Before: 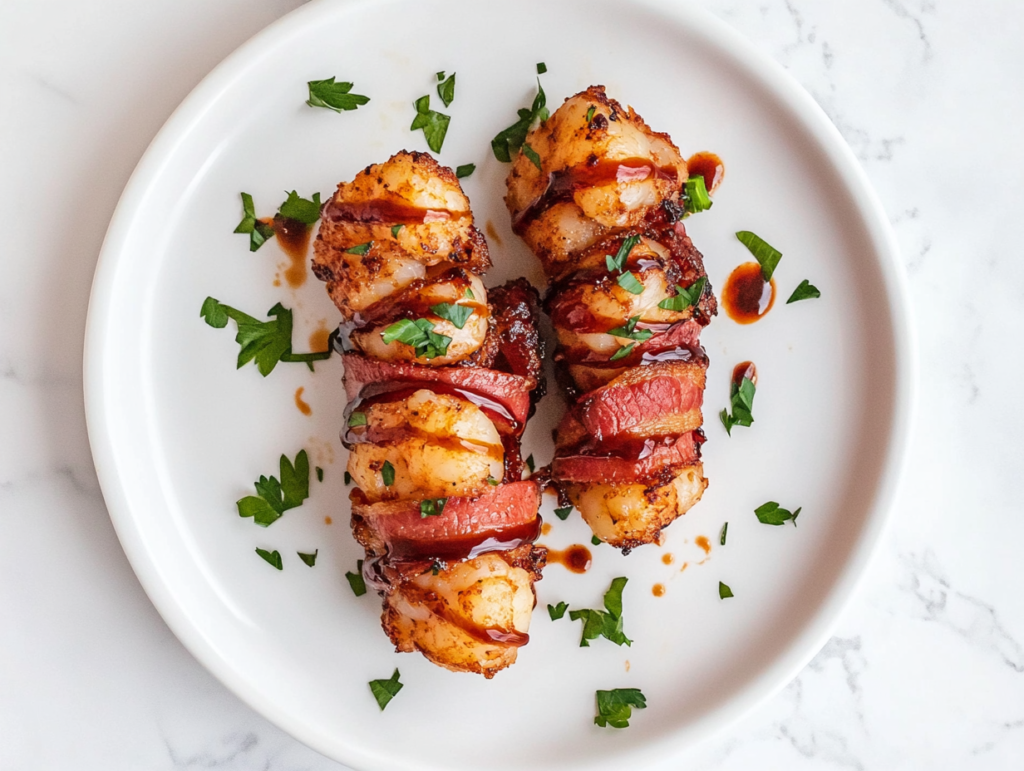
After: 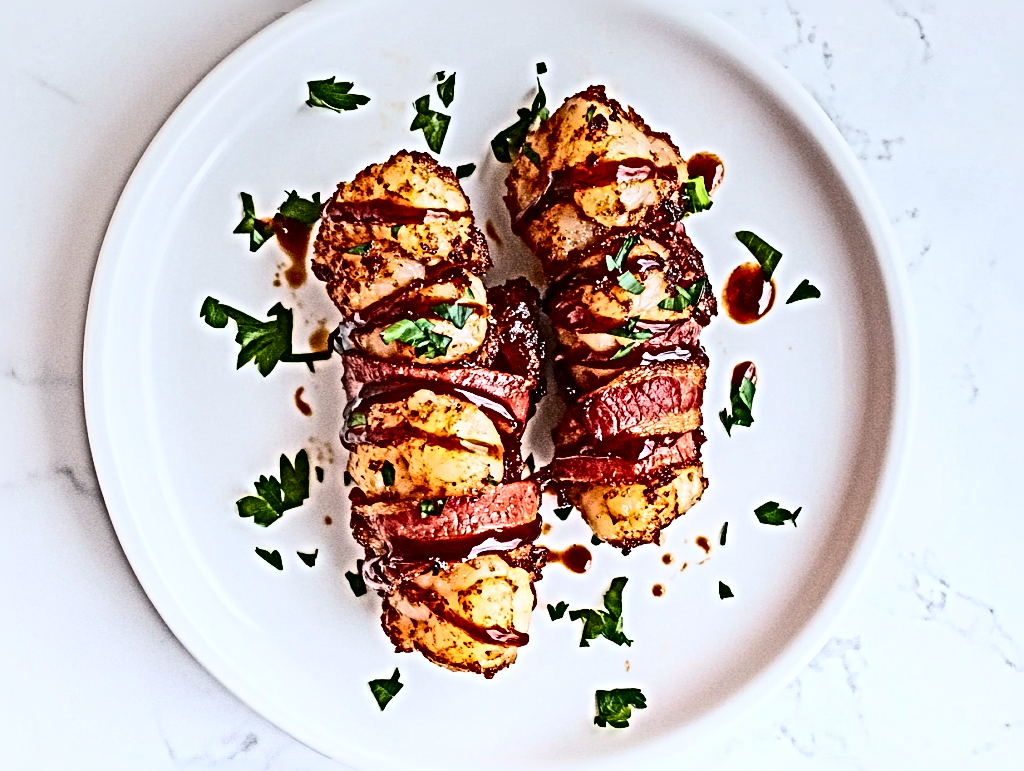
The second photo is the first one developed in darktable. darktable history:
white balance: red 0.974, blue 1.044
graduated density: rotation -0.352°, offset 57.64
contrast brightness saturation: contrast 0.4, brightness 0.1, saturation 0.21
sharpen: radius 6.3, amount 1.8, threshold 0
exposure: exposure -0.041 EV, compensate highlight preservation false
